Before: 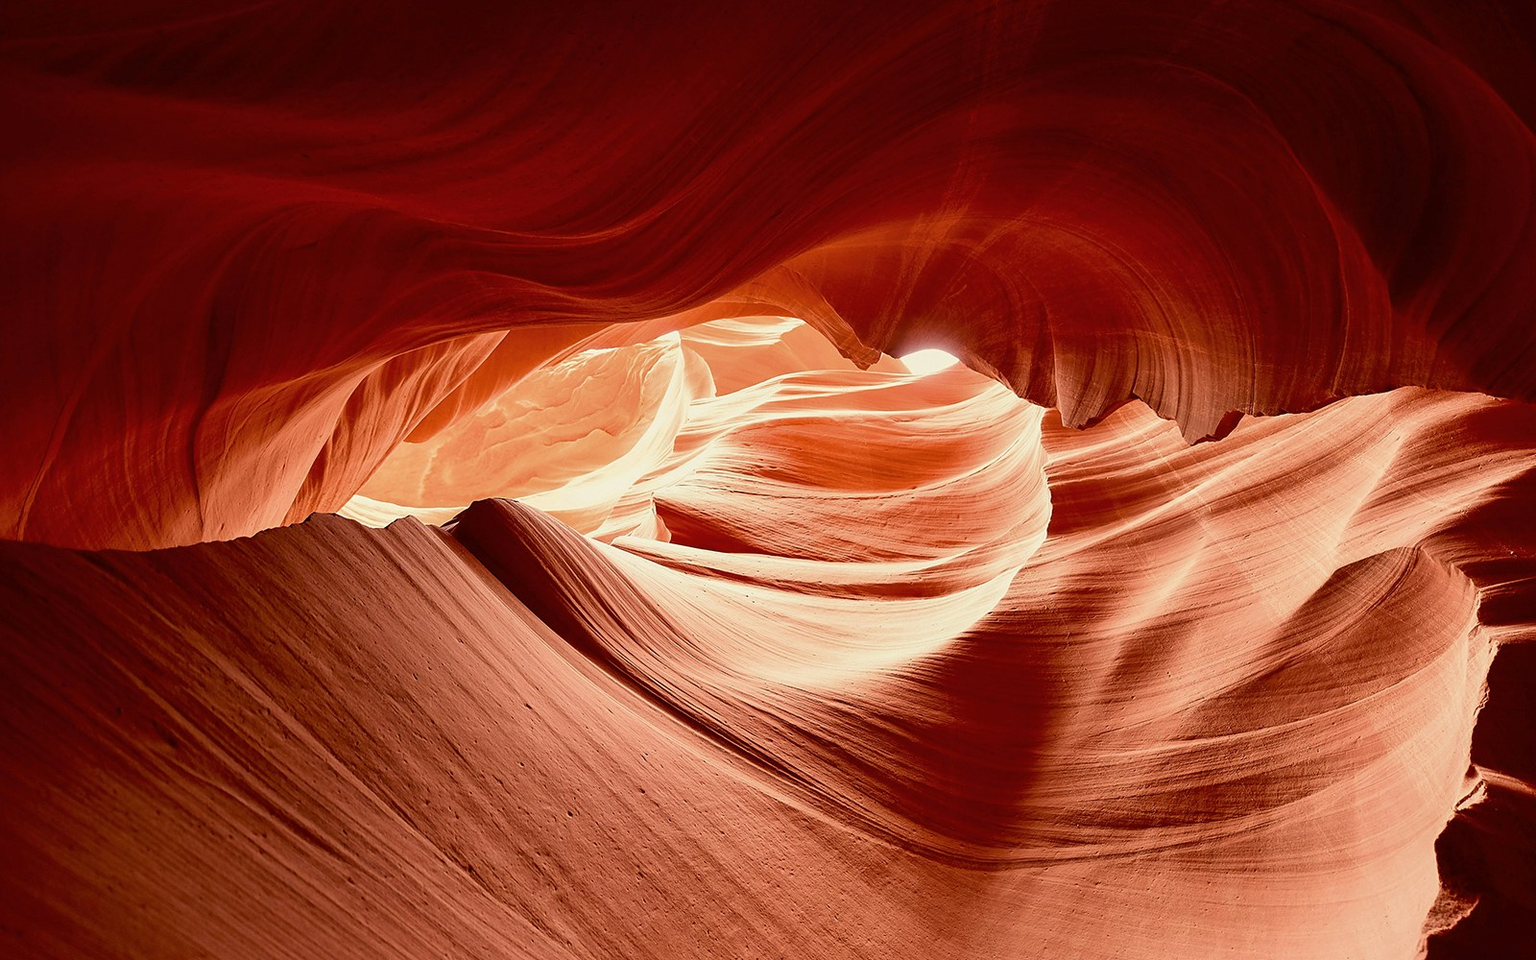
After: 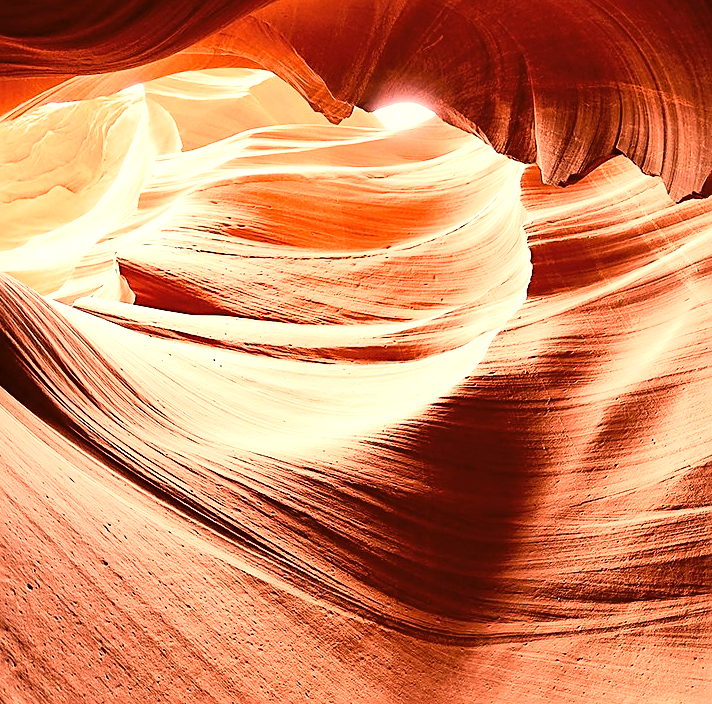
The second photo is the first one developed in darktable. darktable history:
tone equalizer: -8 EV -0.721 EV, -7 EV -0.695 EV, -6 EV -0.62 EV, -5 EV -0.367 EV, -3 EV 0.392 EV, -2 EV 0.6 EV, -1 EV 0.693 EV, +0 EV 0.767 EV
tone curve: curves: ch0 [(0, 0) (0.187, 0.12) (0.384, 0.363) (0.618, 0.698) (0.754, 0.857) (0.875, 0.956) (1, 0.987)]; ch1 [(0, 0) (0.402, 0.36) (0.476, 0.466) (0.501, 0.501) (0.518, 0.514) (0.564, 0.608) (0.614, 0.664) (0.692, 0.744) (1, 1)]; ch2 [(0, 0) (0.435, 0.412) (0.483, 0.481) (0.503, 0.503) (0.522, 0.535) (0.563, 0.601) (0.627, 0.699) (0.699, 0.753) (0.997, 0.858)], color space Lab, linked channels, preserve colors none
crop: left 35.299%, top 26.179%, right 20.167%, bottom 3.368%
sharpen: amount 0.495
